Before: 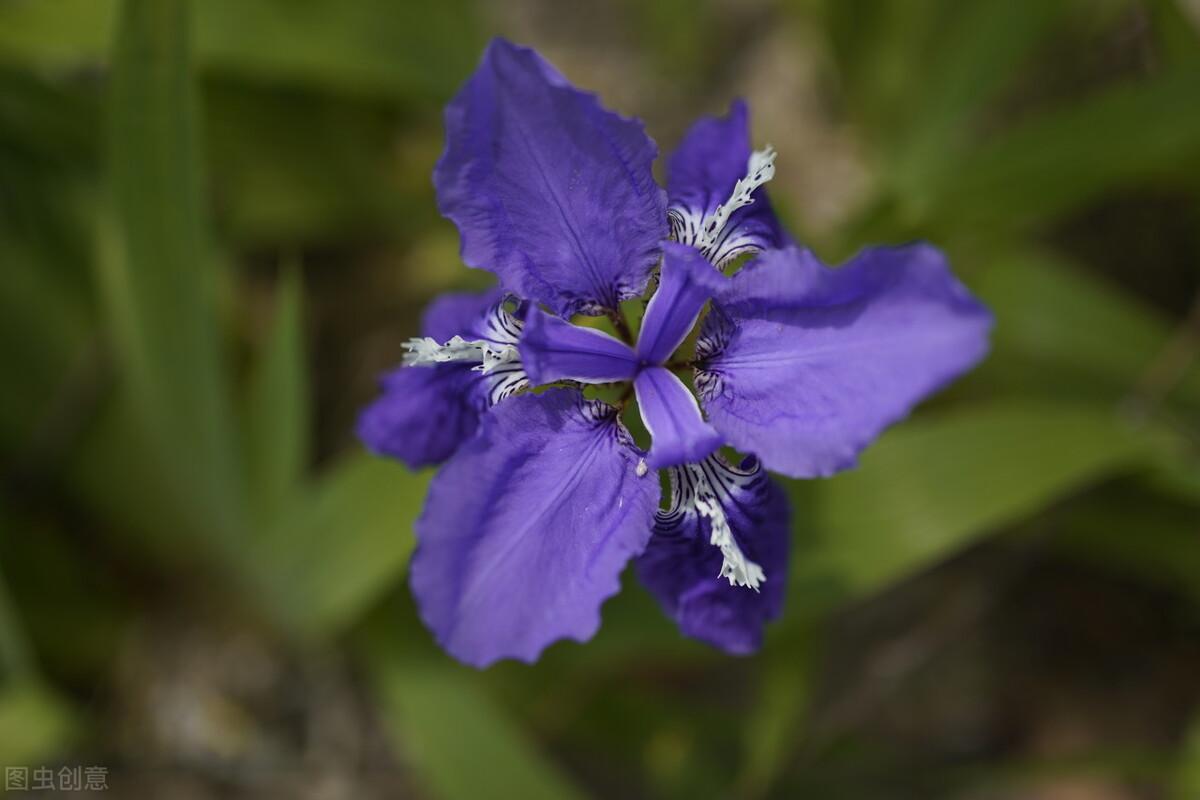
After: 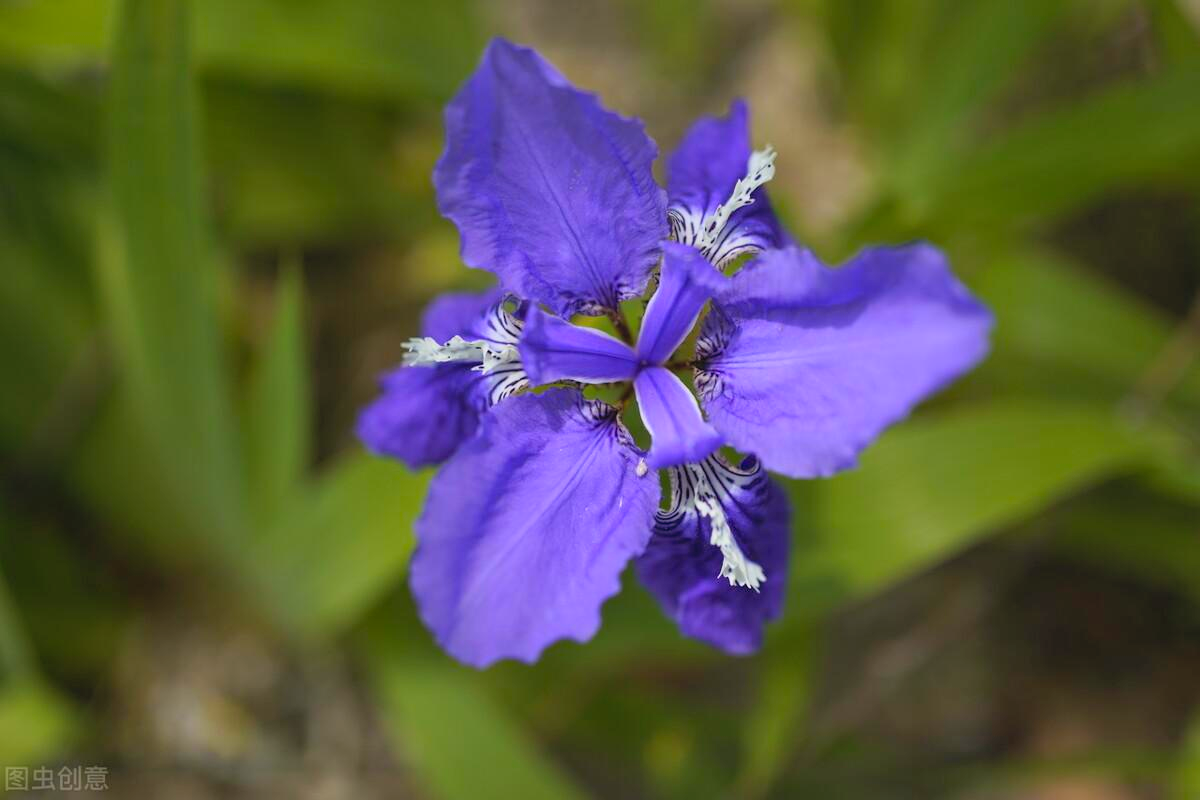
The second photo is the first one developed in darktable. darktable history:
contrast brightness saturation: contrast 0.068, brightness 0.173, saturation 0.406
